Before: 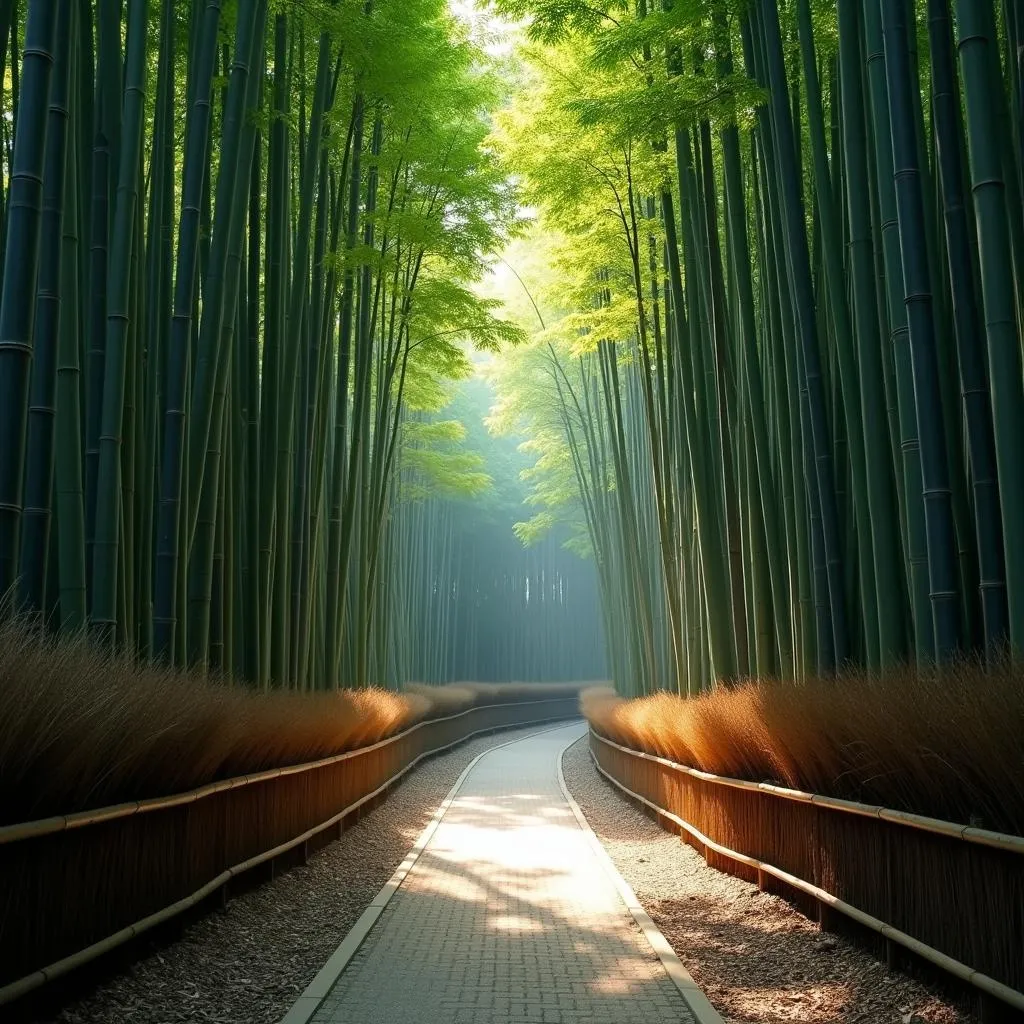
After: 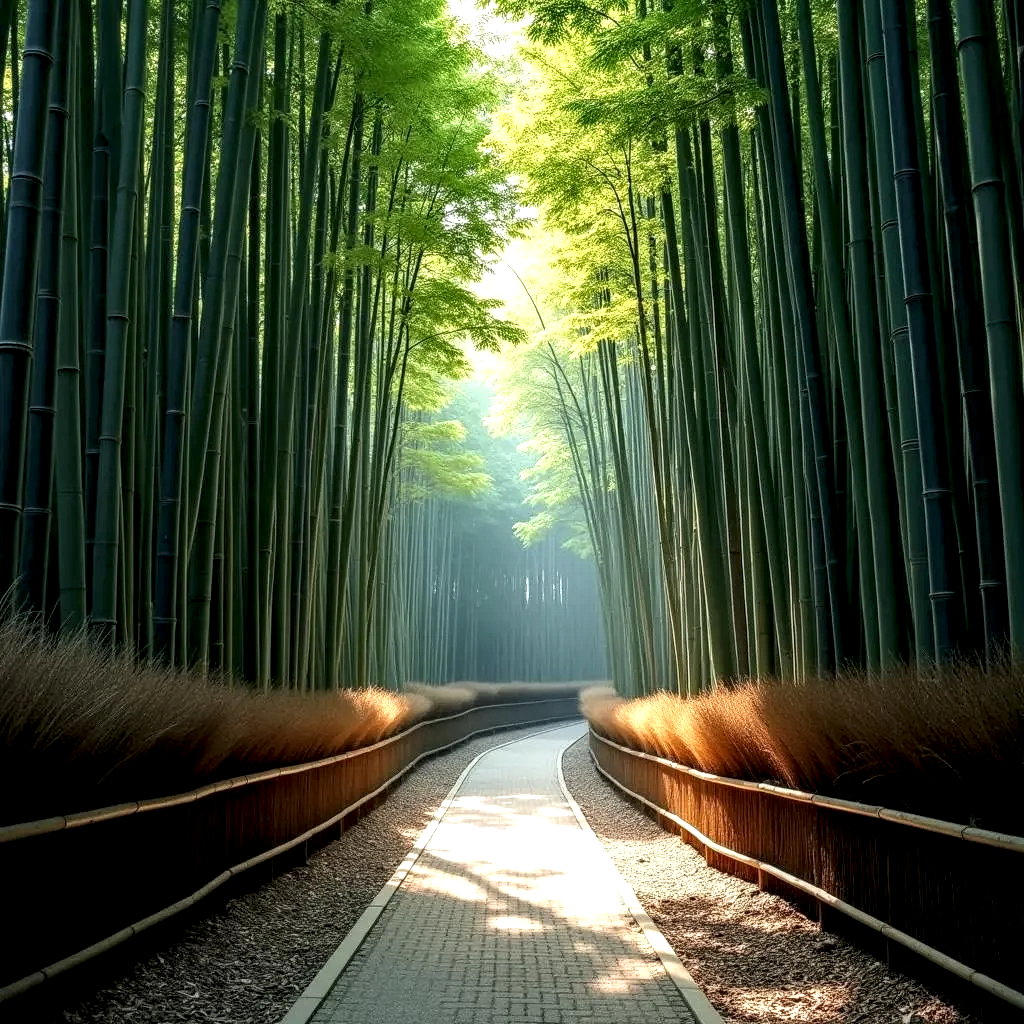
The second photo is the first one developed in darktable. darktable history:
local contrast: highlights 16%, detail 187%
